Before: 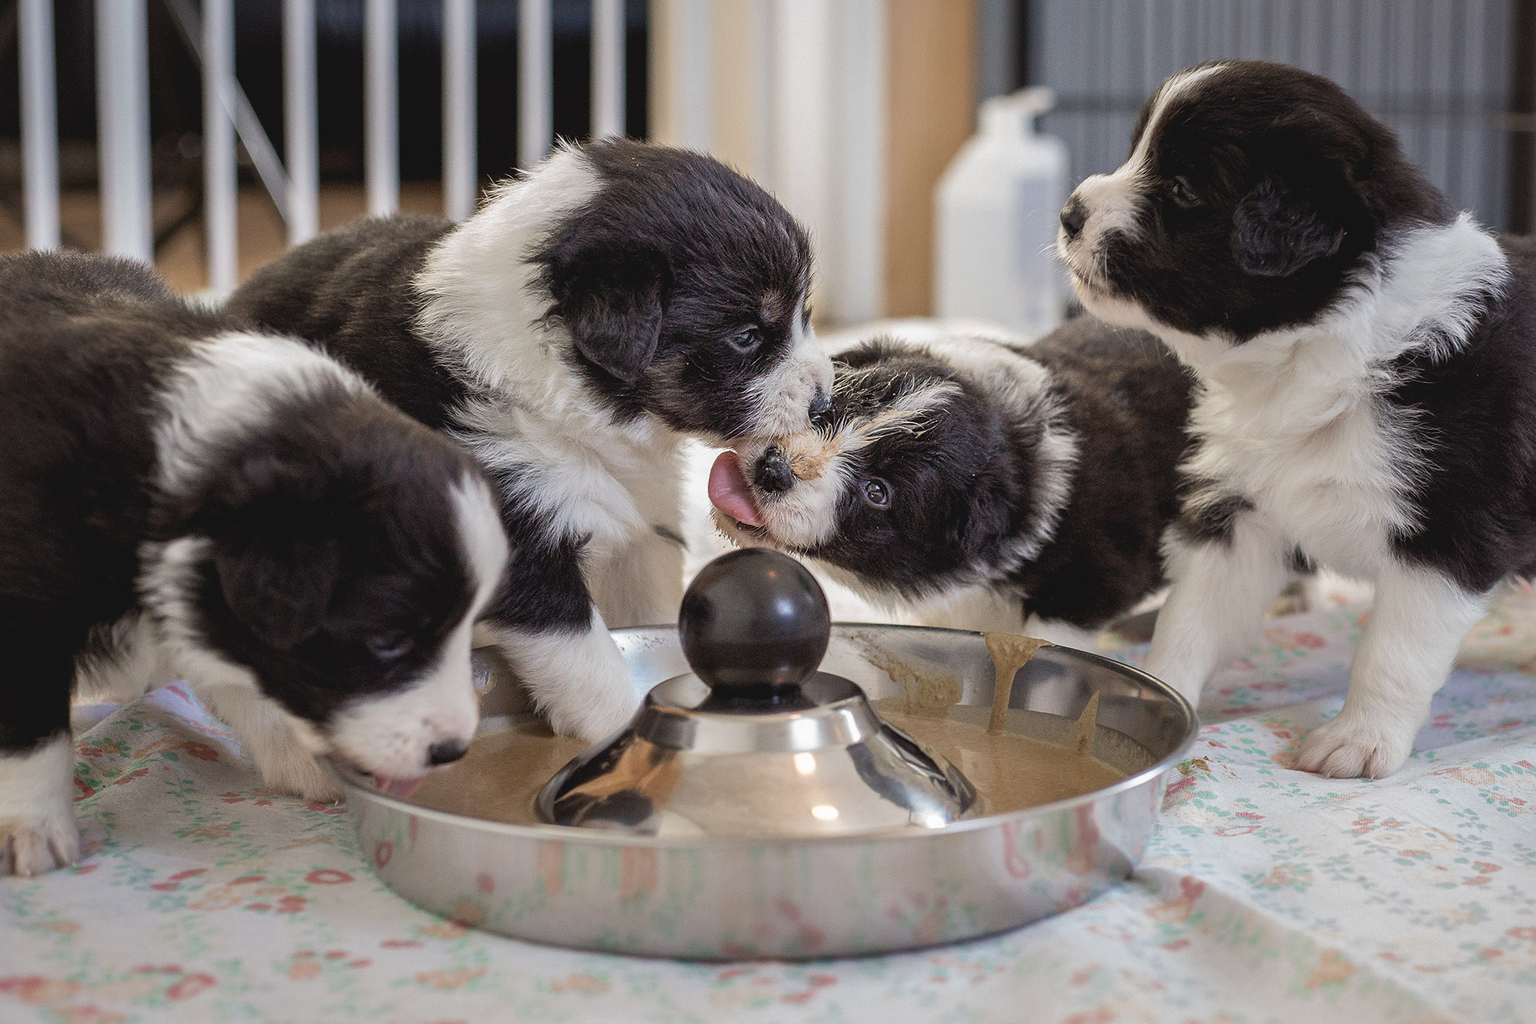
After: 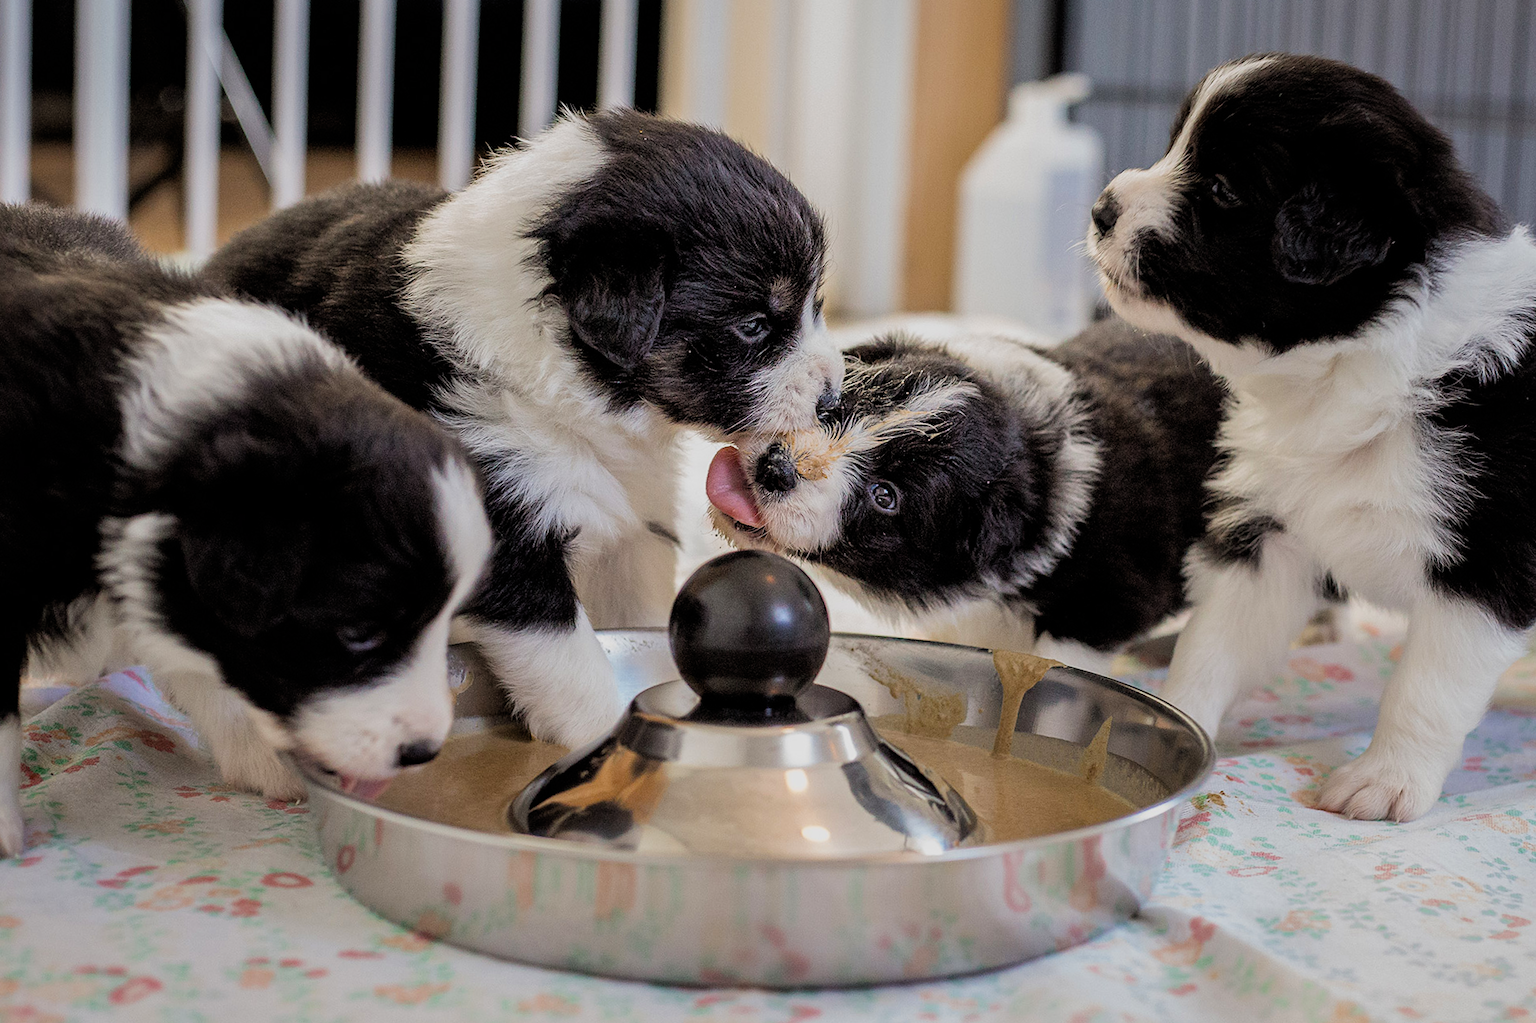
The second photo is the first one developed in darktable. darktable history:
crop and rotate: angle -2.38°
filmic rgb: black relative exposure -7.75 EV, white relative exposure 4.4 EV, threshold 3 EV, target black luminance 0%, hardness 3.76, latitude 50.51%, contrast 1.074, highlights saturation mix 10%, shadows ↔ highlights balance -0.22%, color science v4 (2020), enable highlight reconstruction true
tone equalizer: on, module defaults
